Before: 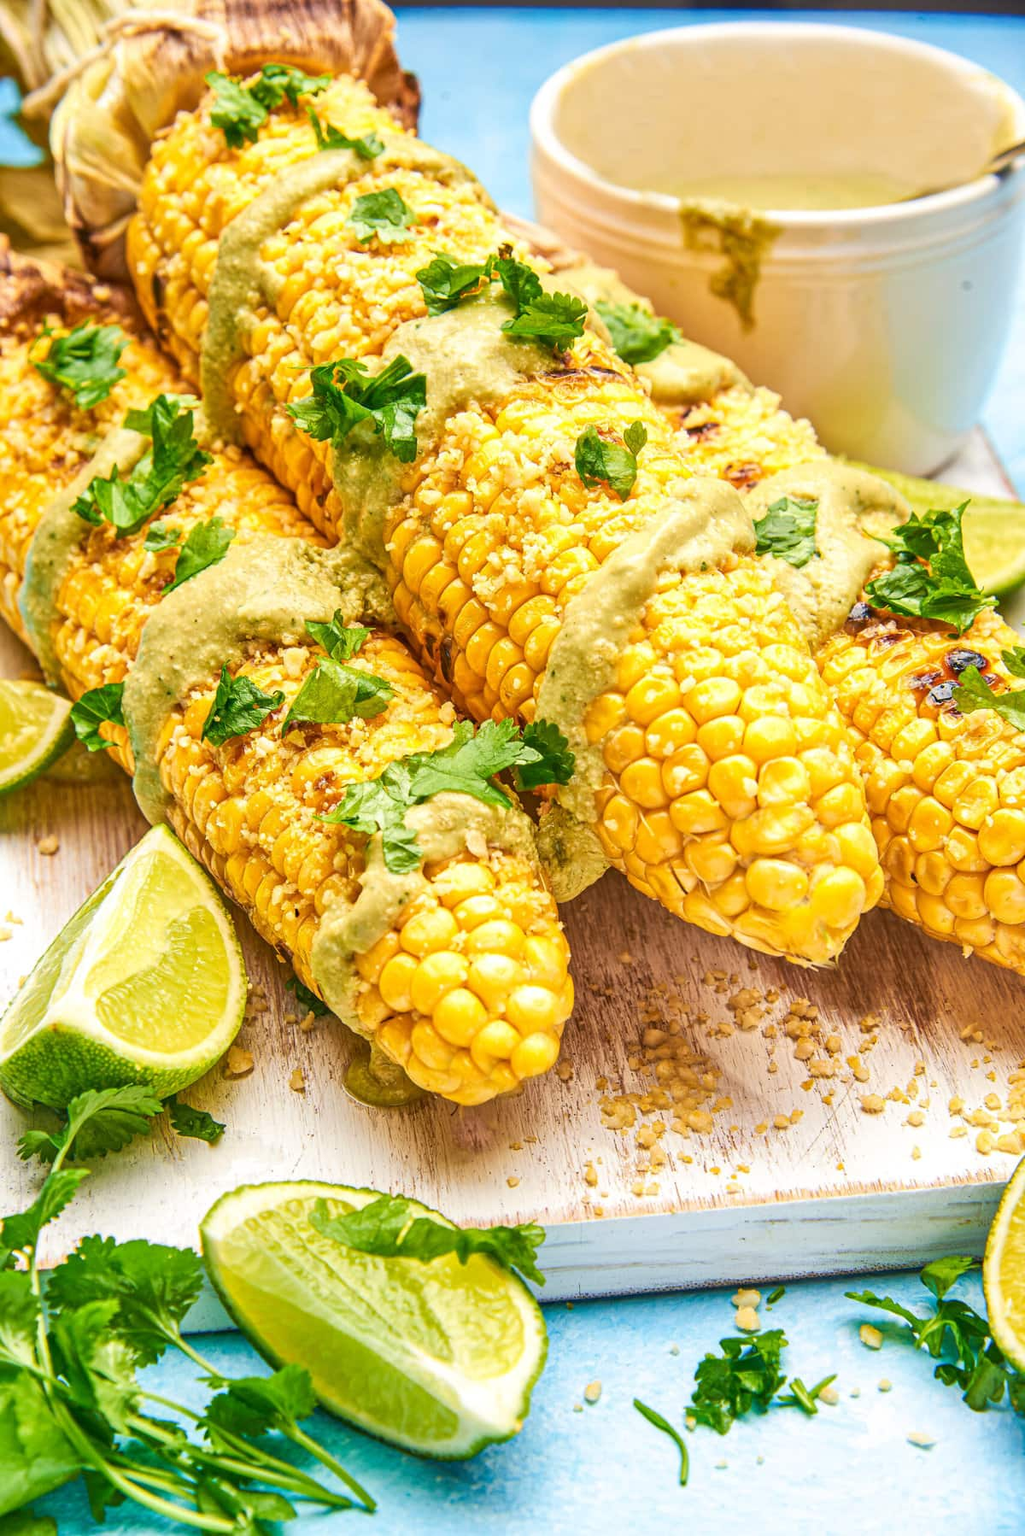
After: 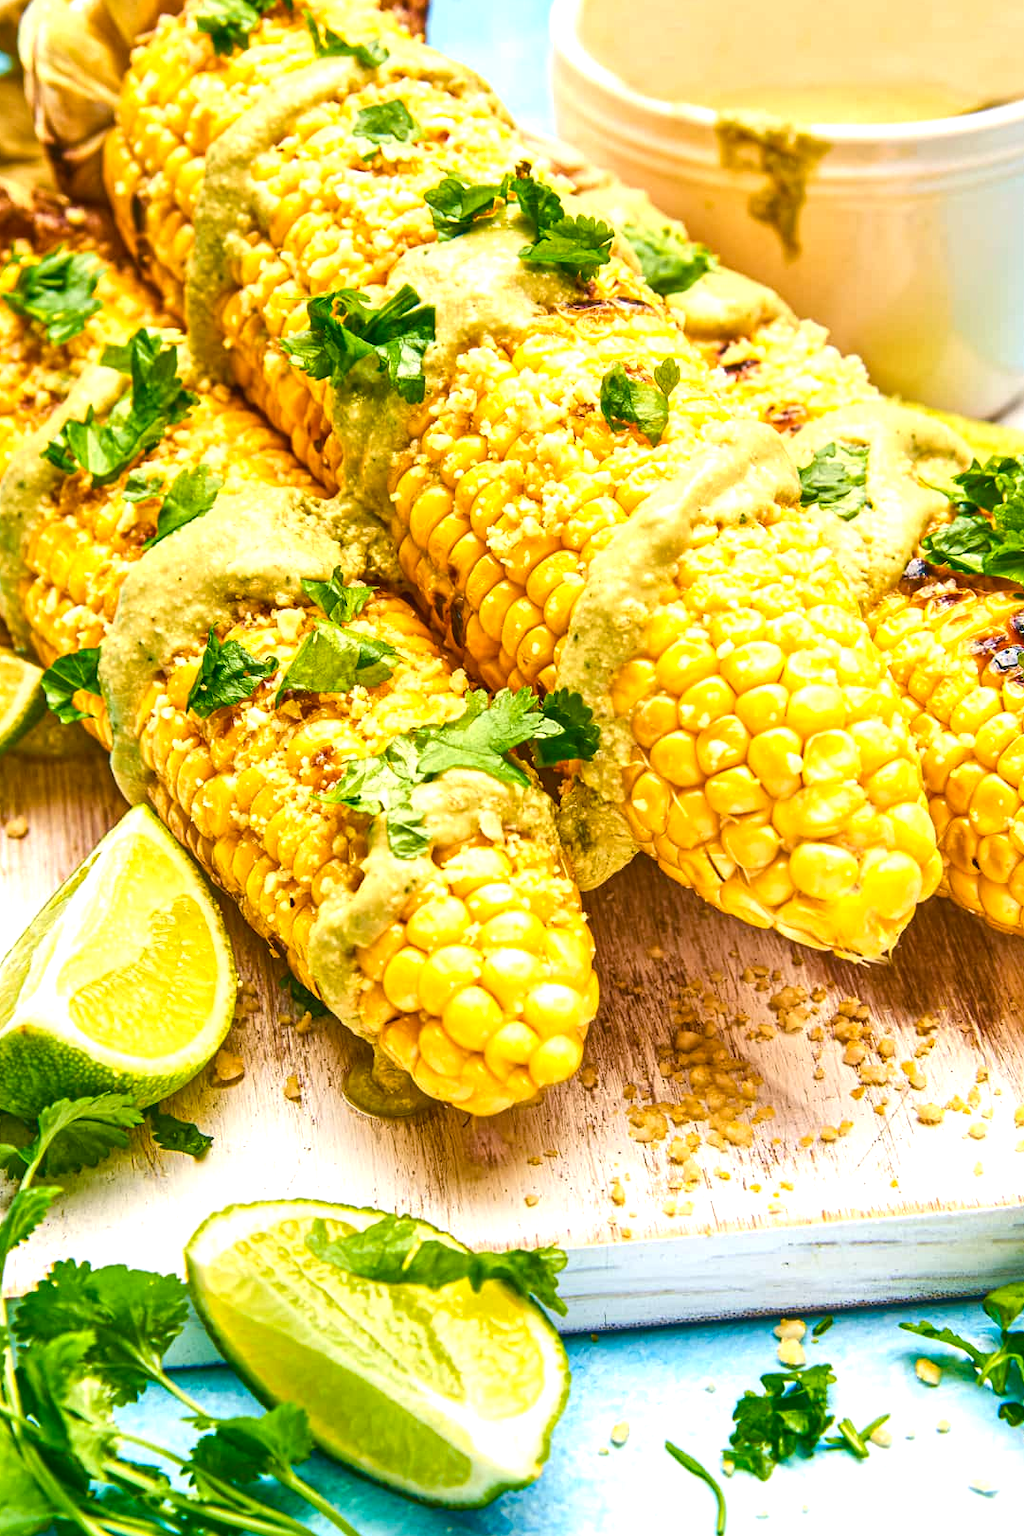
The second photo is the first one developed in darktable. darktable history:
color balance rgb: shadows lift › chroma 1%, shadows lift › hue 217.2°, power › hue 310.8°, highlights gain › chroma 1%, highlights gain › hue 54°, global offset › luminance 0.5%, global offset › hue 171.6°, perceptual saturation grading › global saturation 14.09%, perceptual saturation grading › highlights -25%, perceptual saturation grading › shadows 30%, perceptual brilliance grading › highlights 13.42%, perceptual brilliance grading › mid-tones 8.05%, perceptual brilliance grading › shadows -17.45%, global vibrance 25%
crop: left 3.305%, top 6.436%, right 6.389%, bottom 3.258%
